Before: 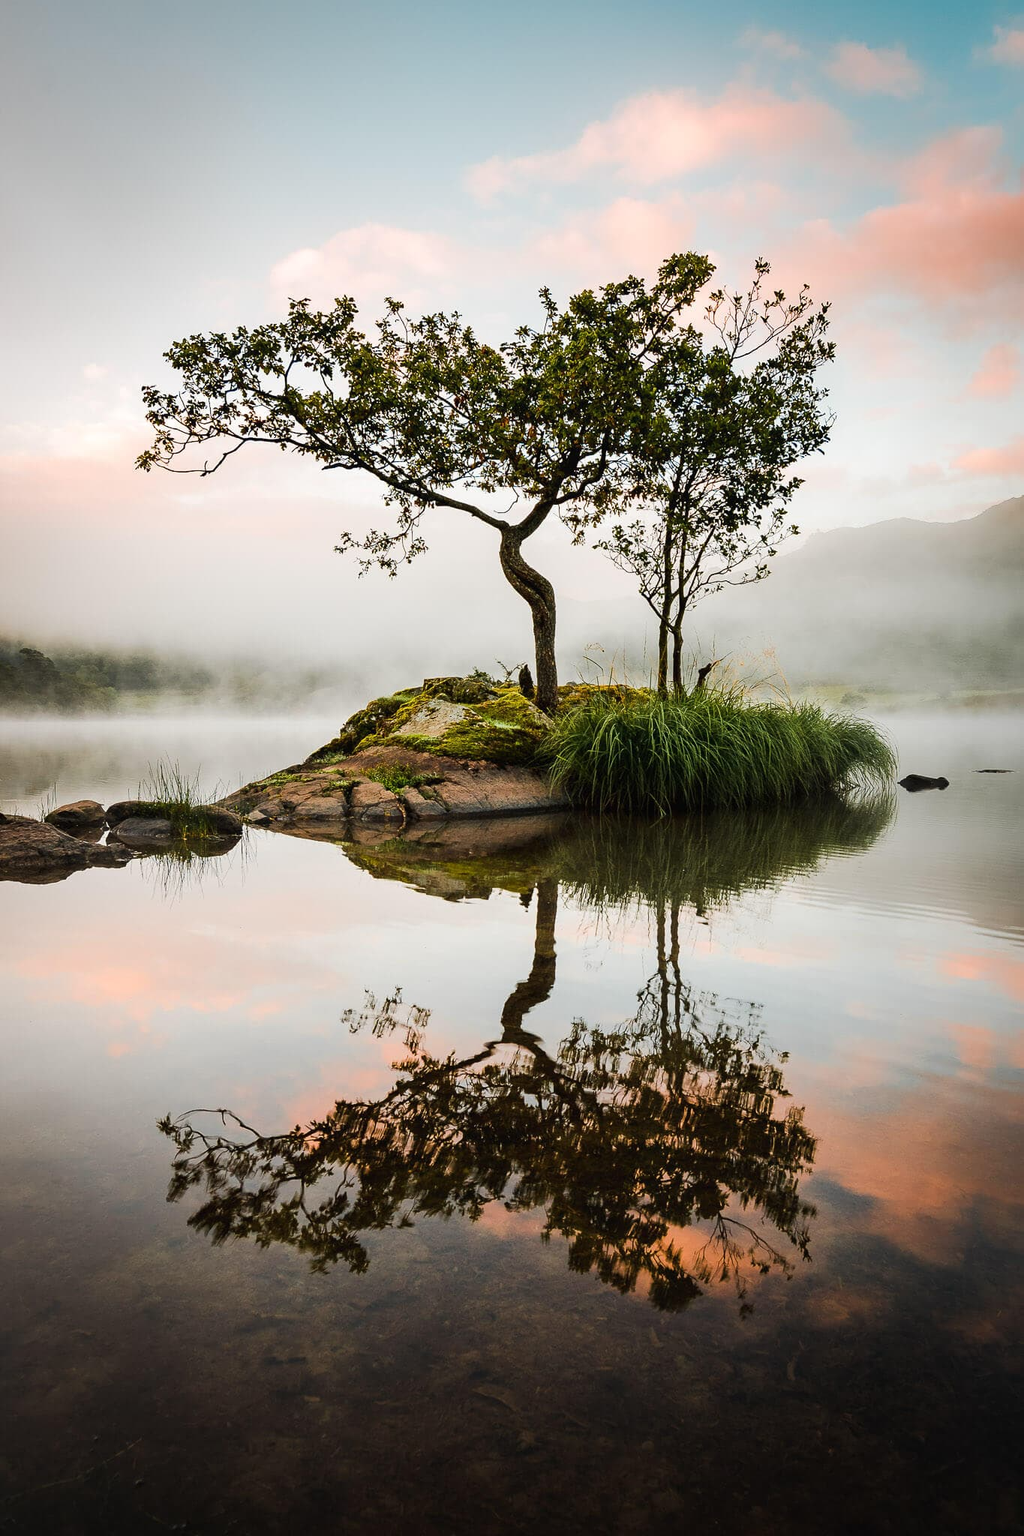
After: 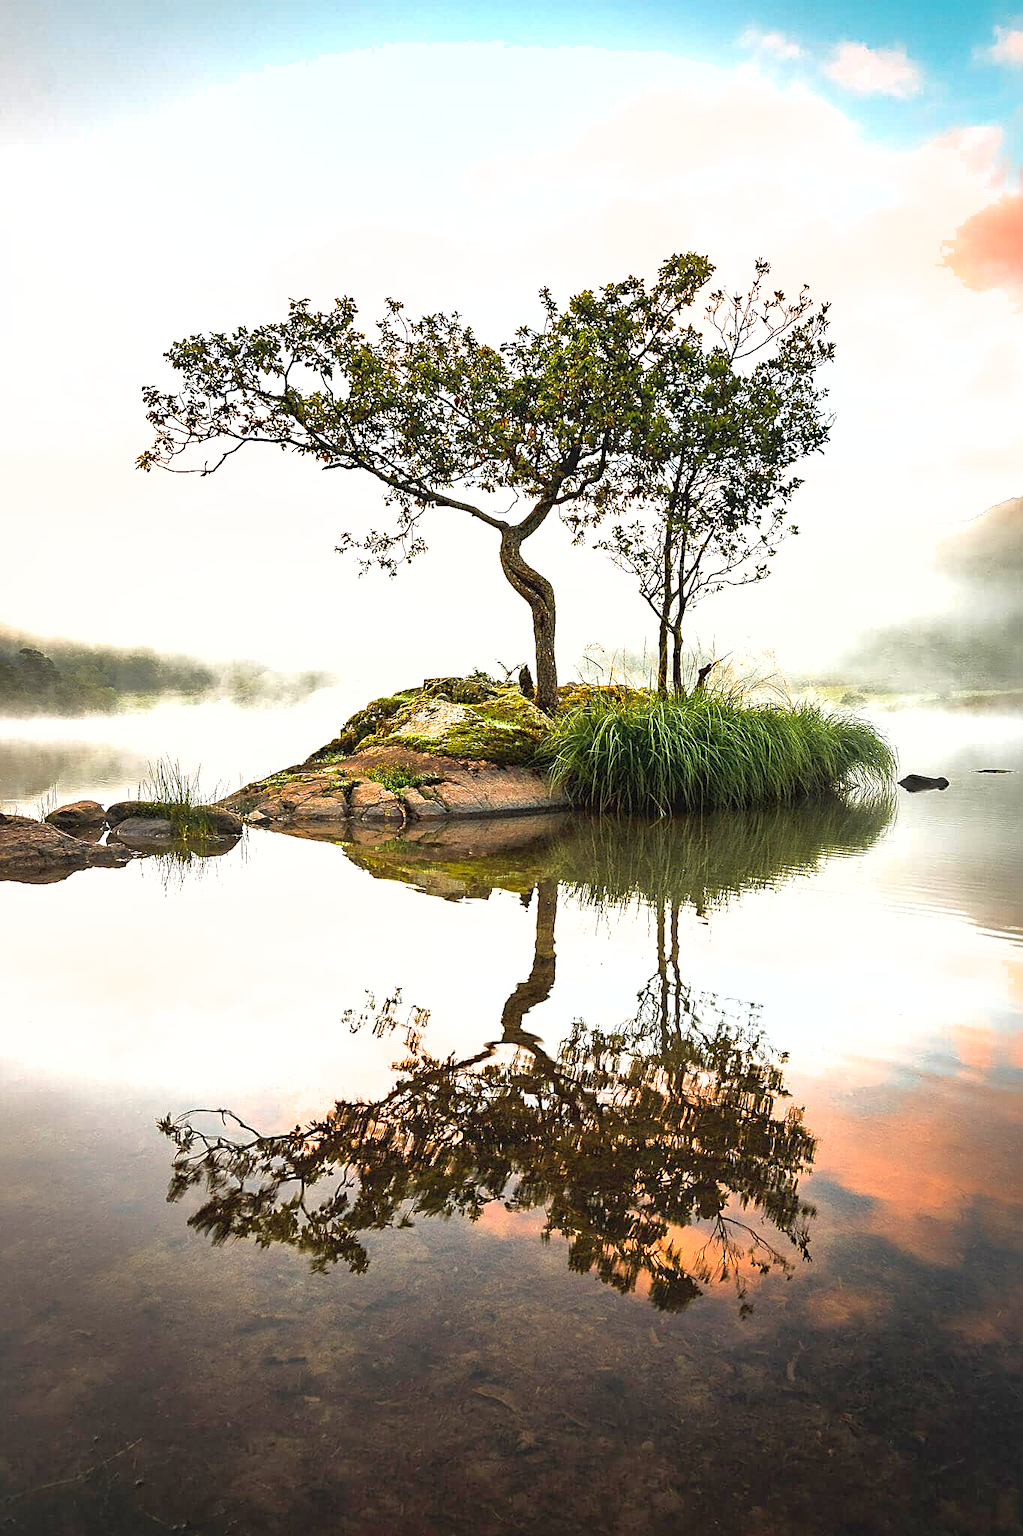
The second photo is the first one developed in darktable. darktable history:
shadows and highlights: on, module defaults
exposure: black level correction 0, exposure 1.1 EV, compensate exposure bias true, compensate highlight preservation false
sharpen: on, module defaults
